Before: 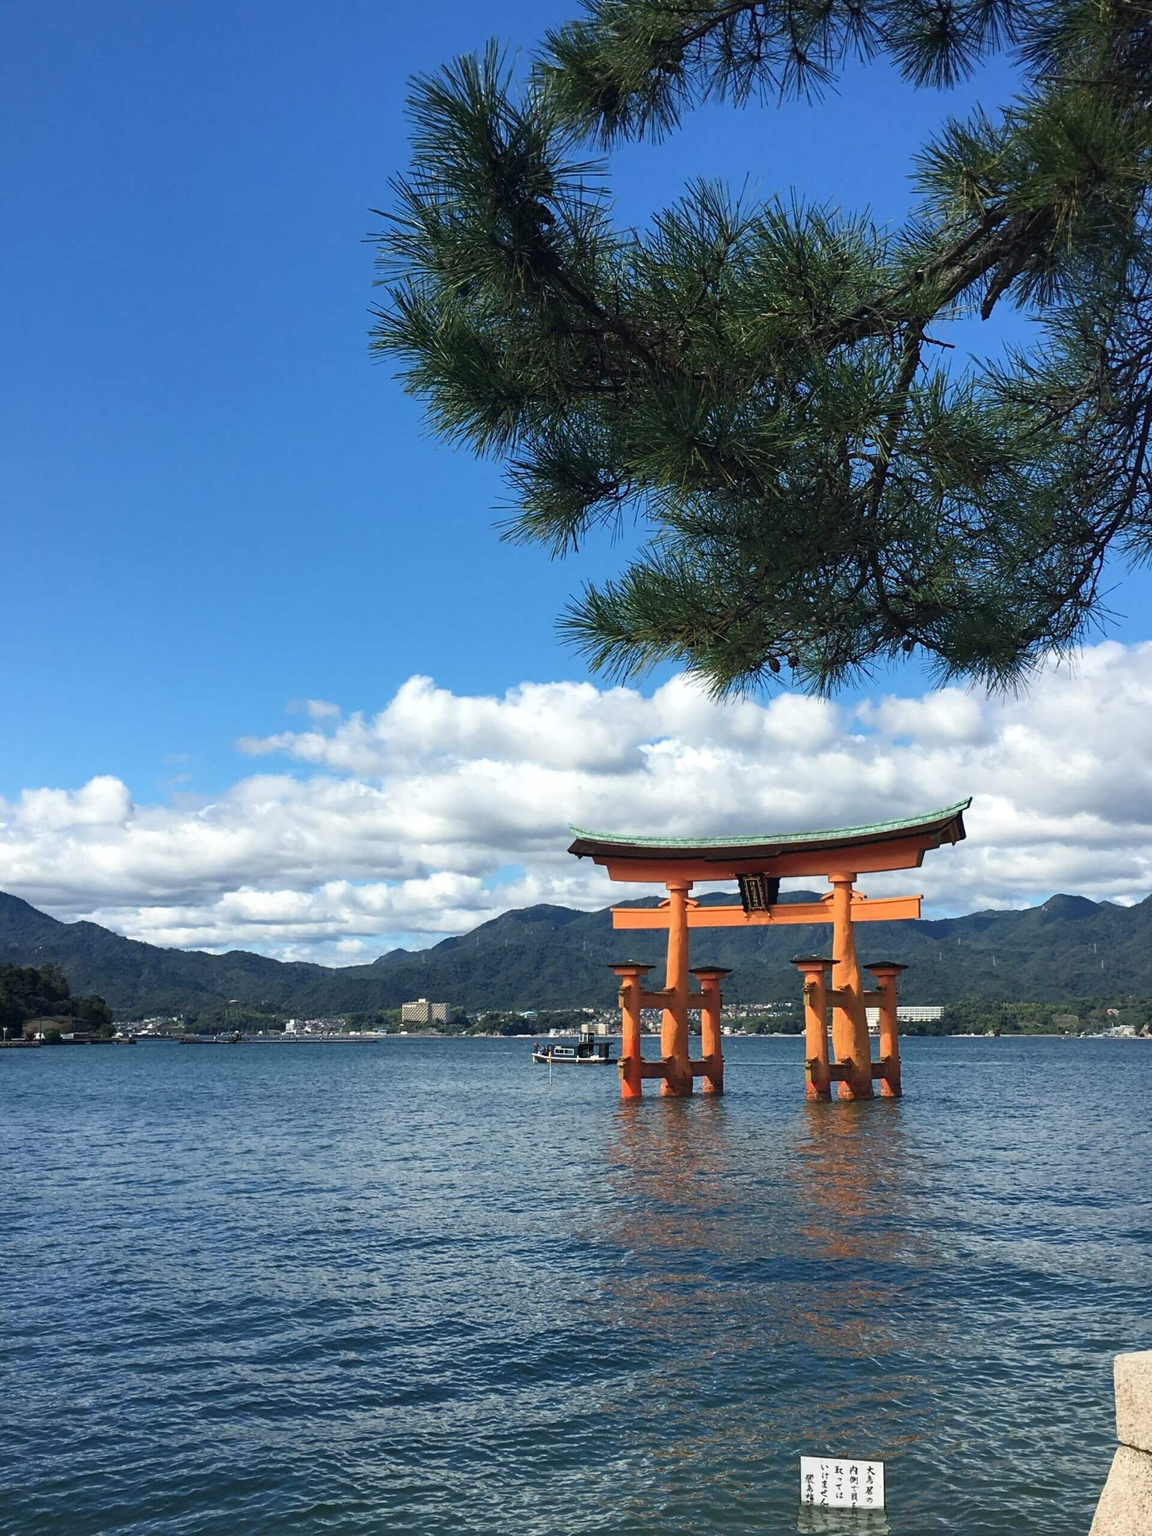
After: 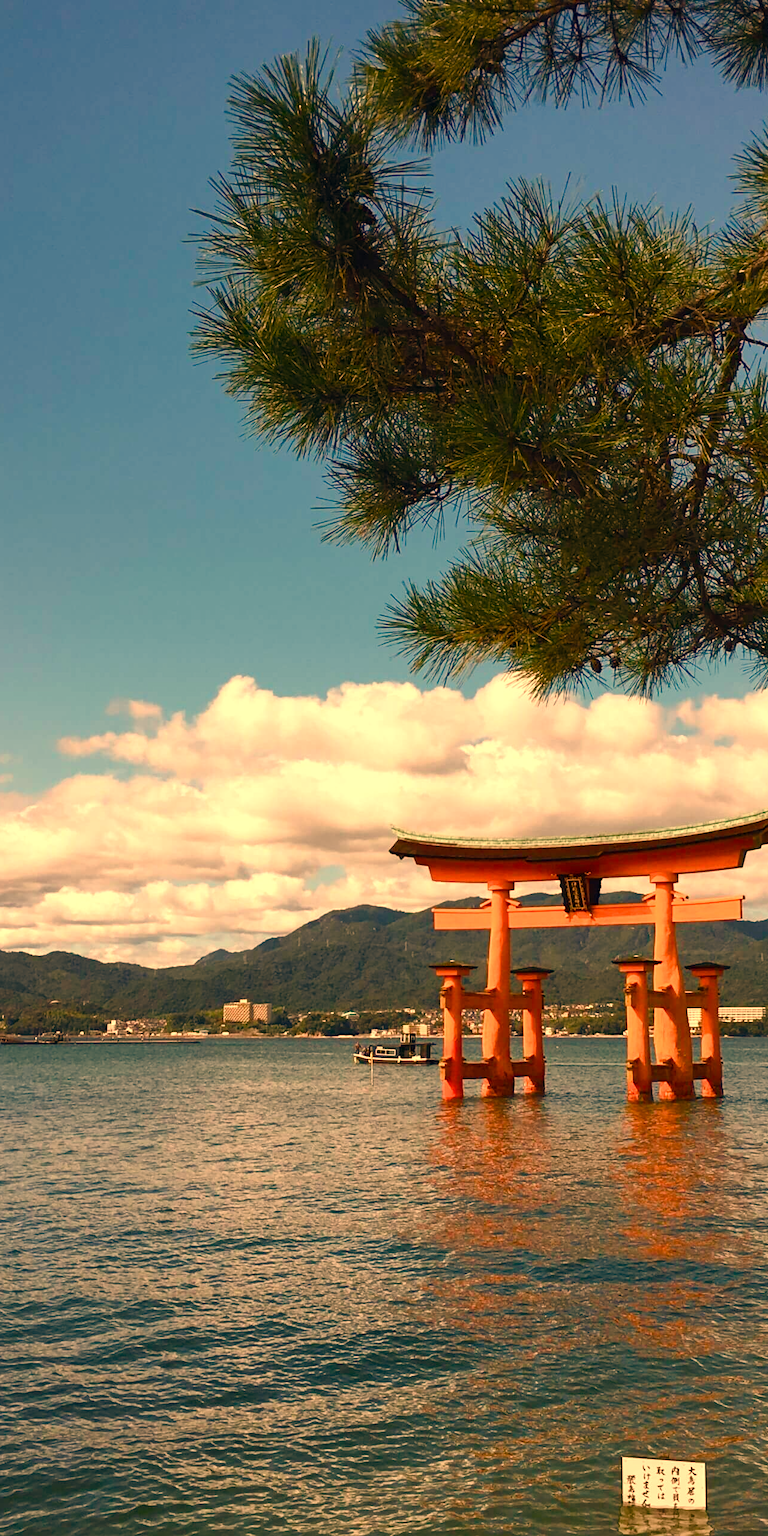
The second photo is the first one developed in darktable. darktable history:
crop and rotate: left 15.546%, right 17.787%
color balance rgb: perceptual saturation grading › global saturation 20%, perceptual saturation grading › highlights -25%, perceptual saturation grading › shadows 50%
white balance: red 1.467, blue 0.684
